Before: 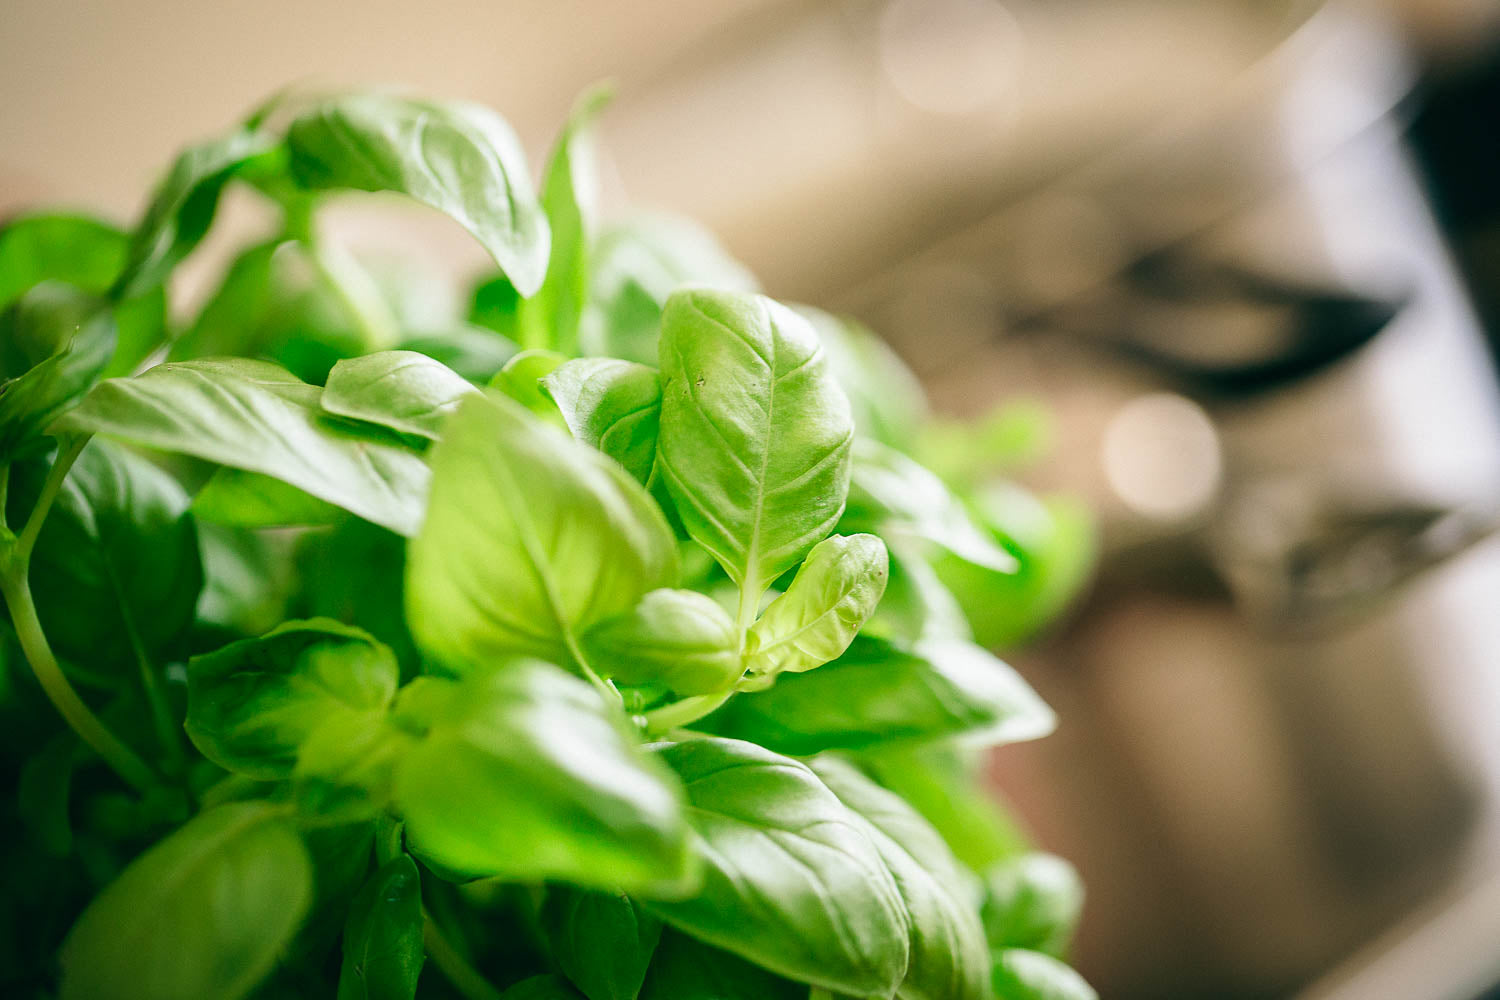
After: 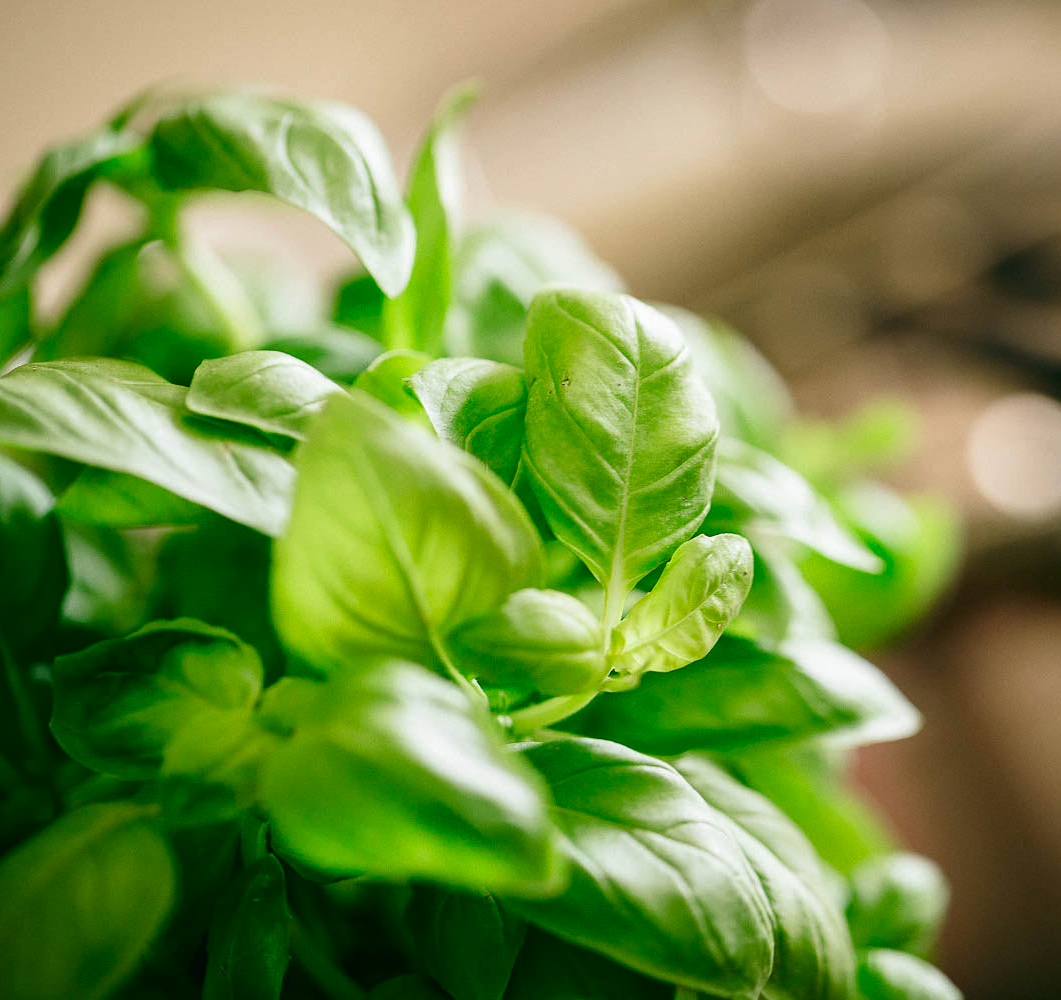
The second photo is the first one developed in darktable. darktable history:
crop and rotate: left 9.061%, right 20.142%
contrast brightness saturation: contrast 0.07, brightness -0.13, saturation 0.06
